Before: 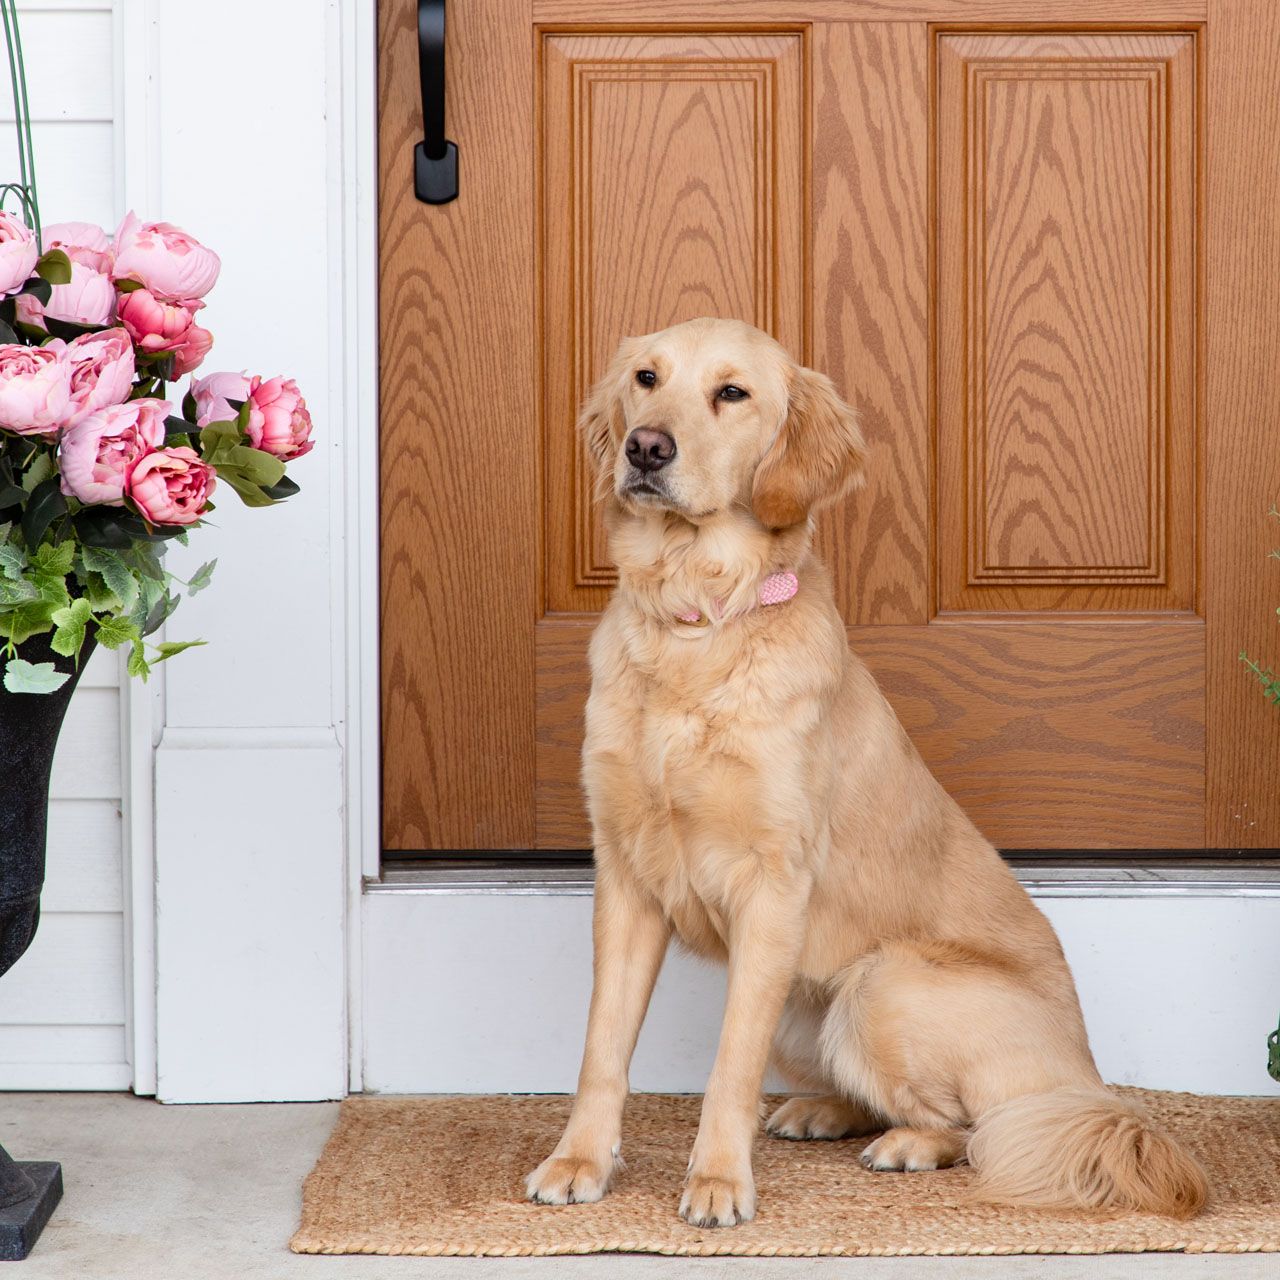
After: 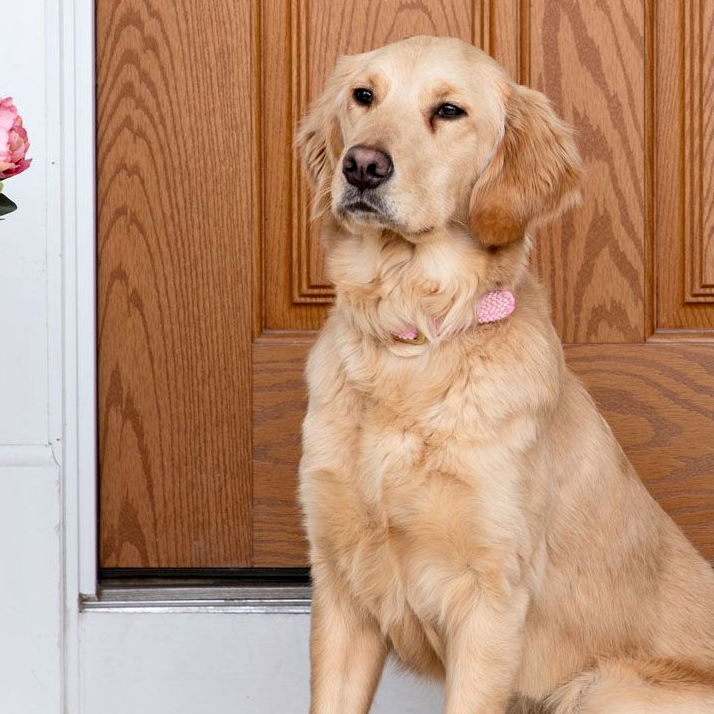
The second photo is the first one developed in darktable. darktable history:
crop and rotate: left 22.13%, top 22.054%, right 22.026%, bottom 22.102%
contrast equalizer: octaves 7, y [[0.6 ×6], [0.55 ×6], [0 ×6], [0 ×6], [0 ×6]], mix 0.3
